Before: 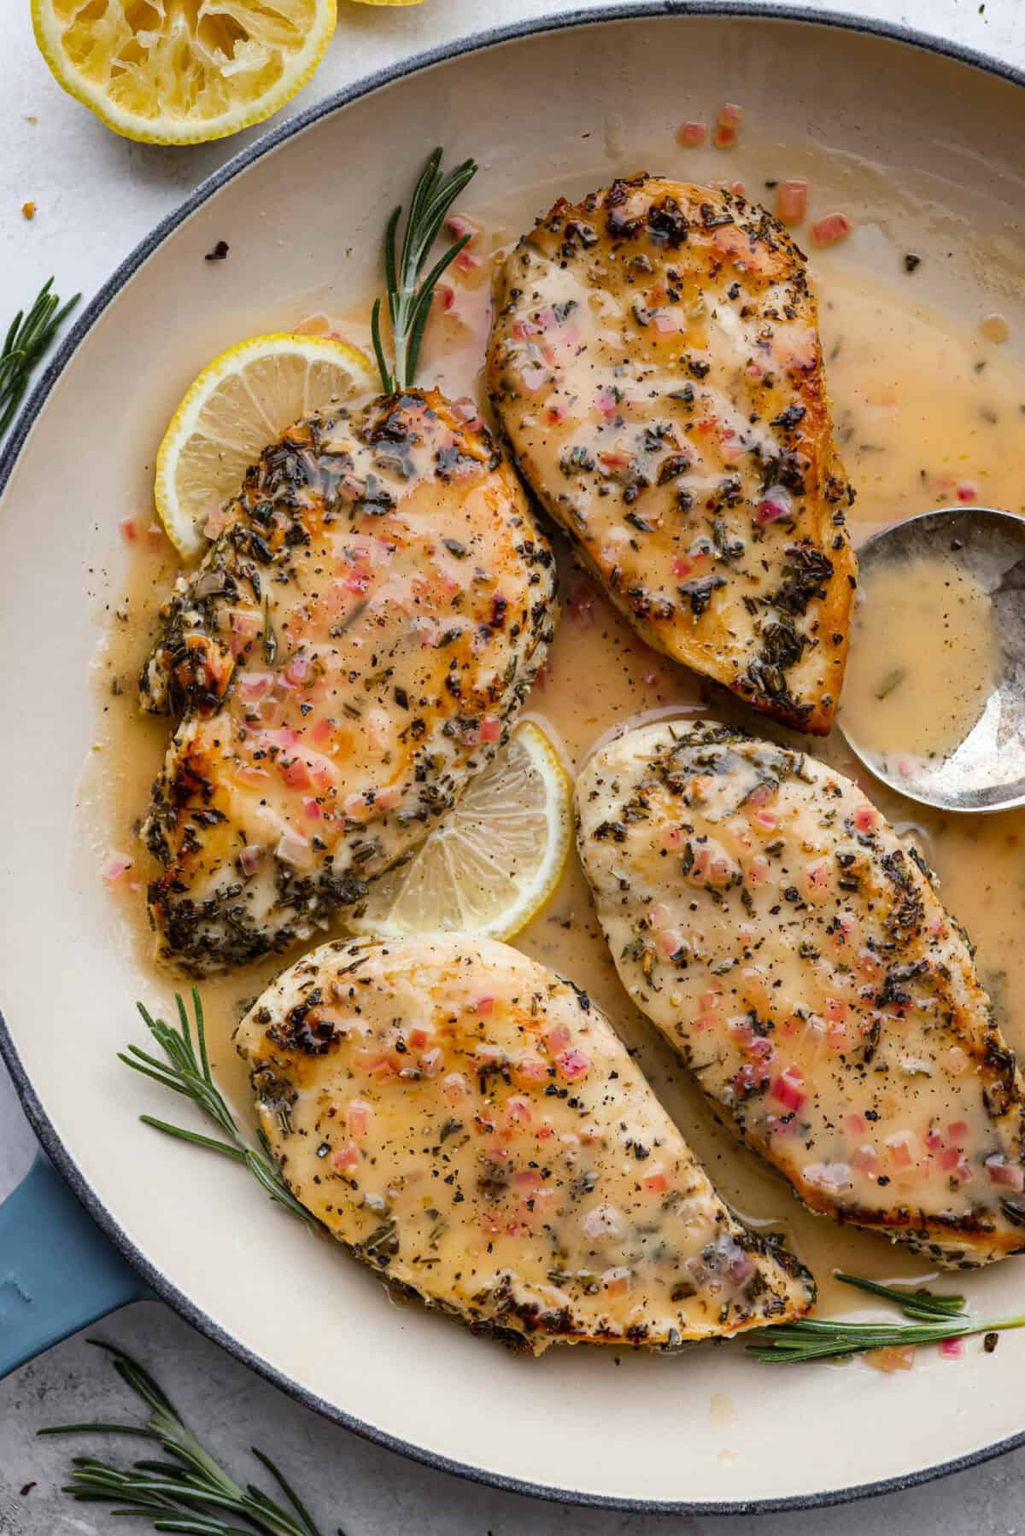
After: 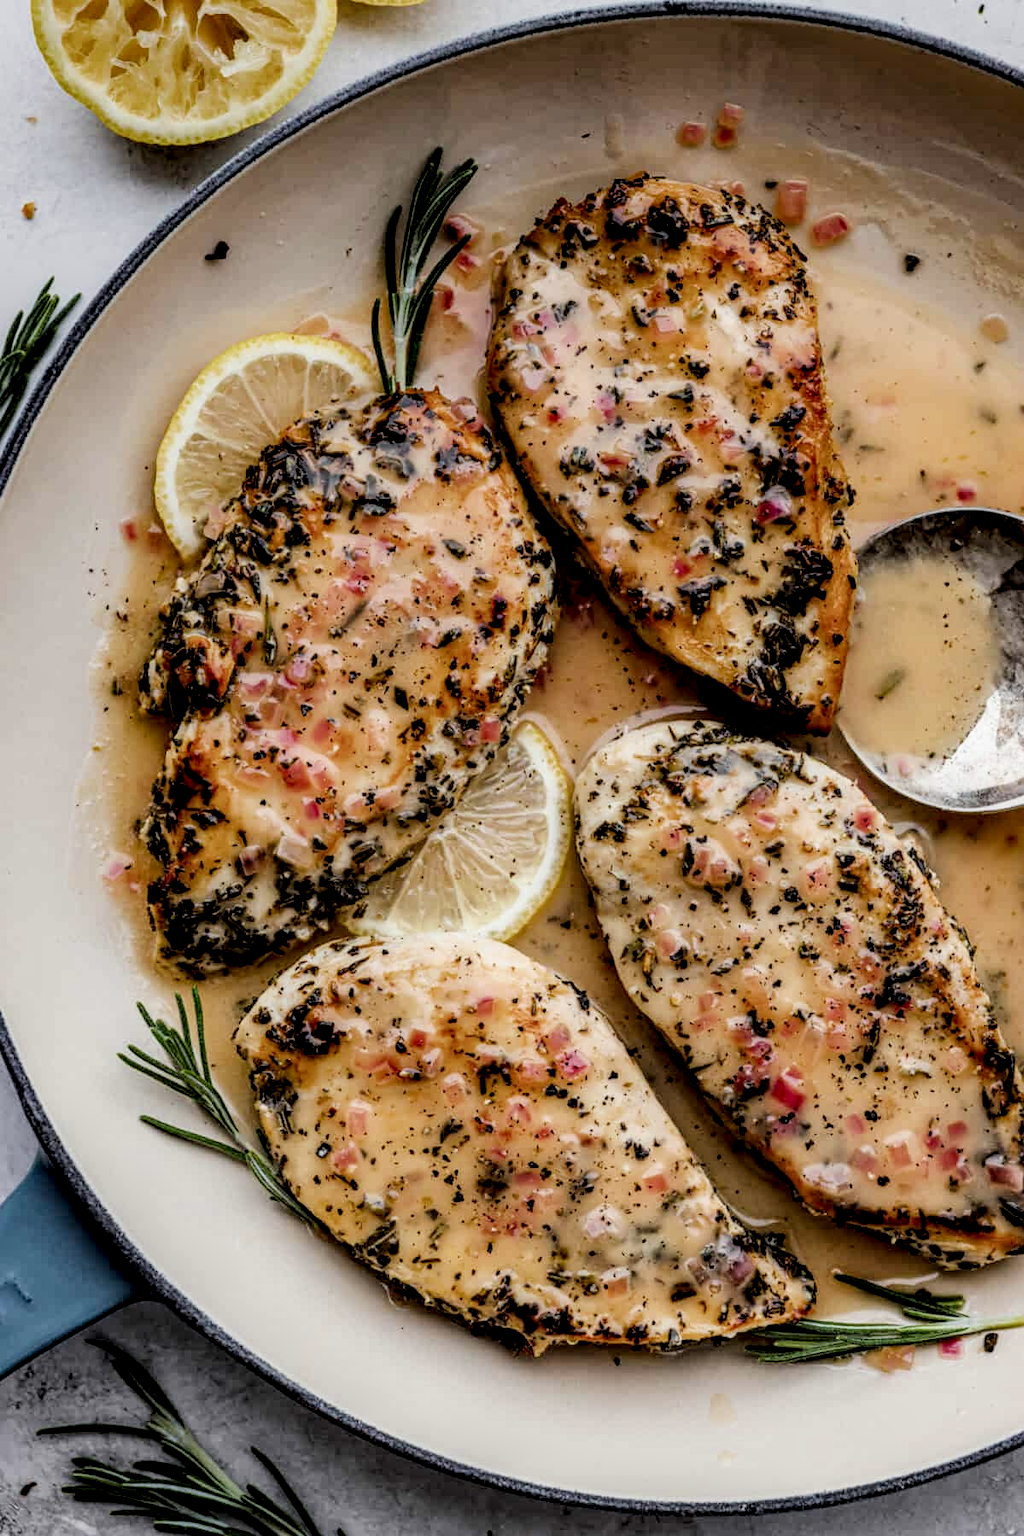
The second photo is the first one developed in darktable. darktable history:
local contrast: highlights 19%, detail 186%
filmic rgb: black relative exposure -6.72 EV, white relative exposure 4.56 EV, hardness 3.25, add noise in highlights 0.001, color science v3 (2019), use custom middle-gray values true, contrast in highlights soft
